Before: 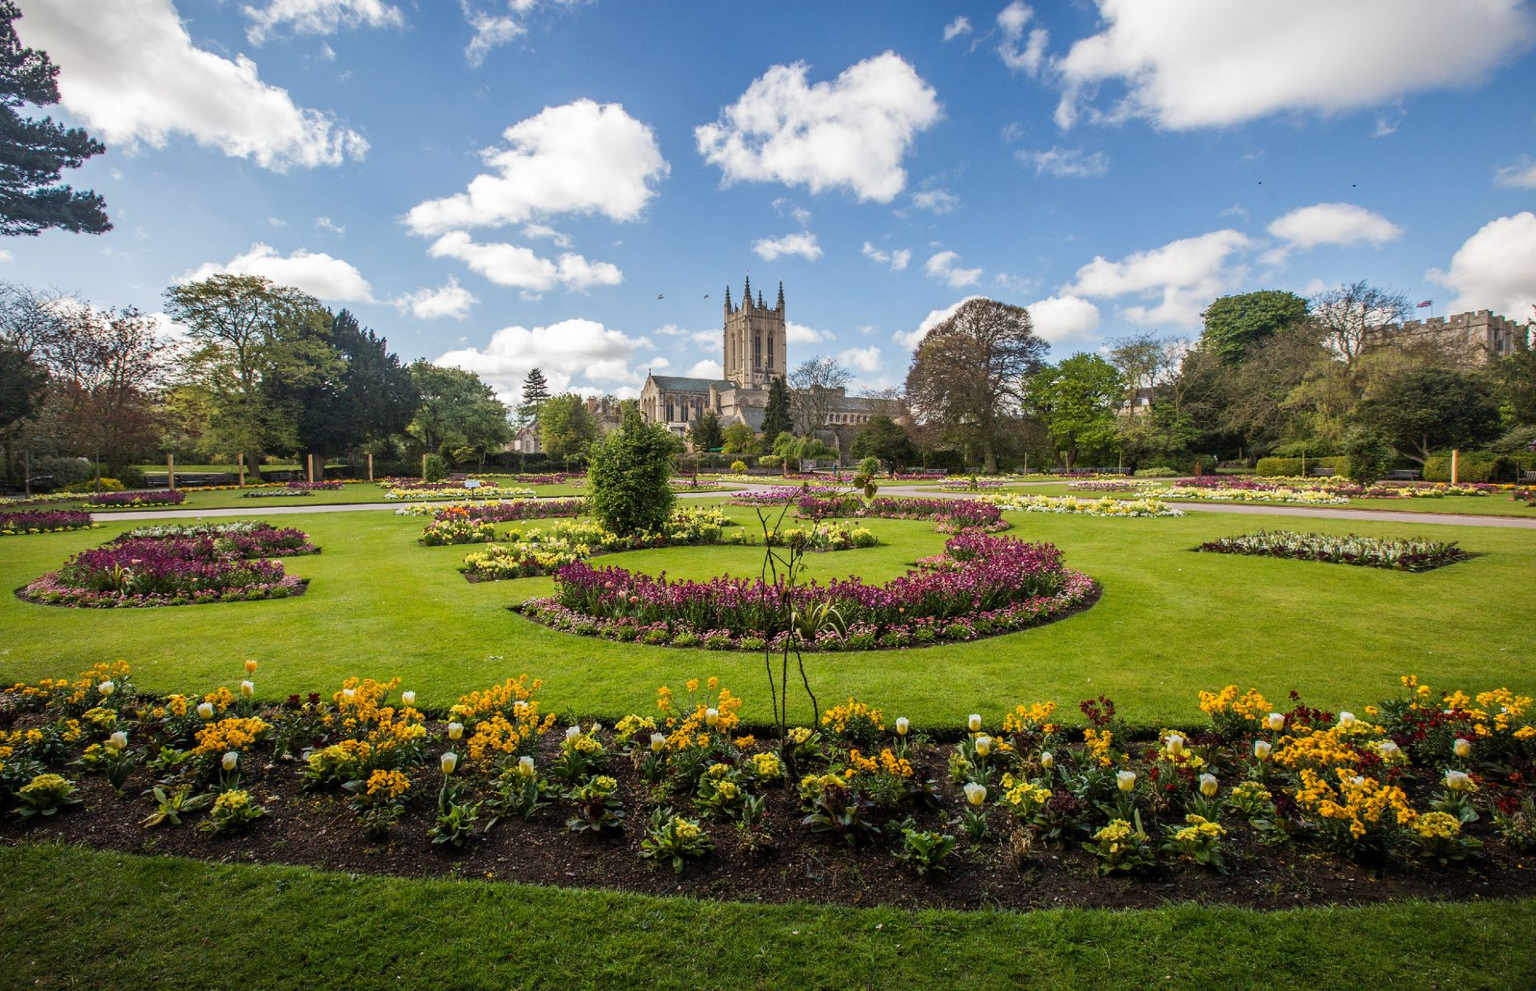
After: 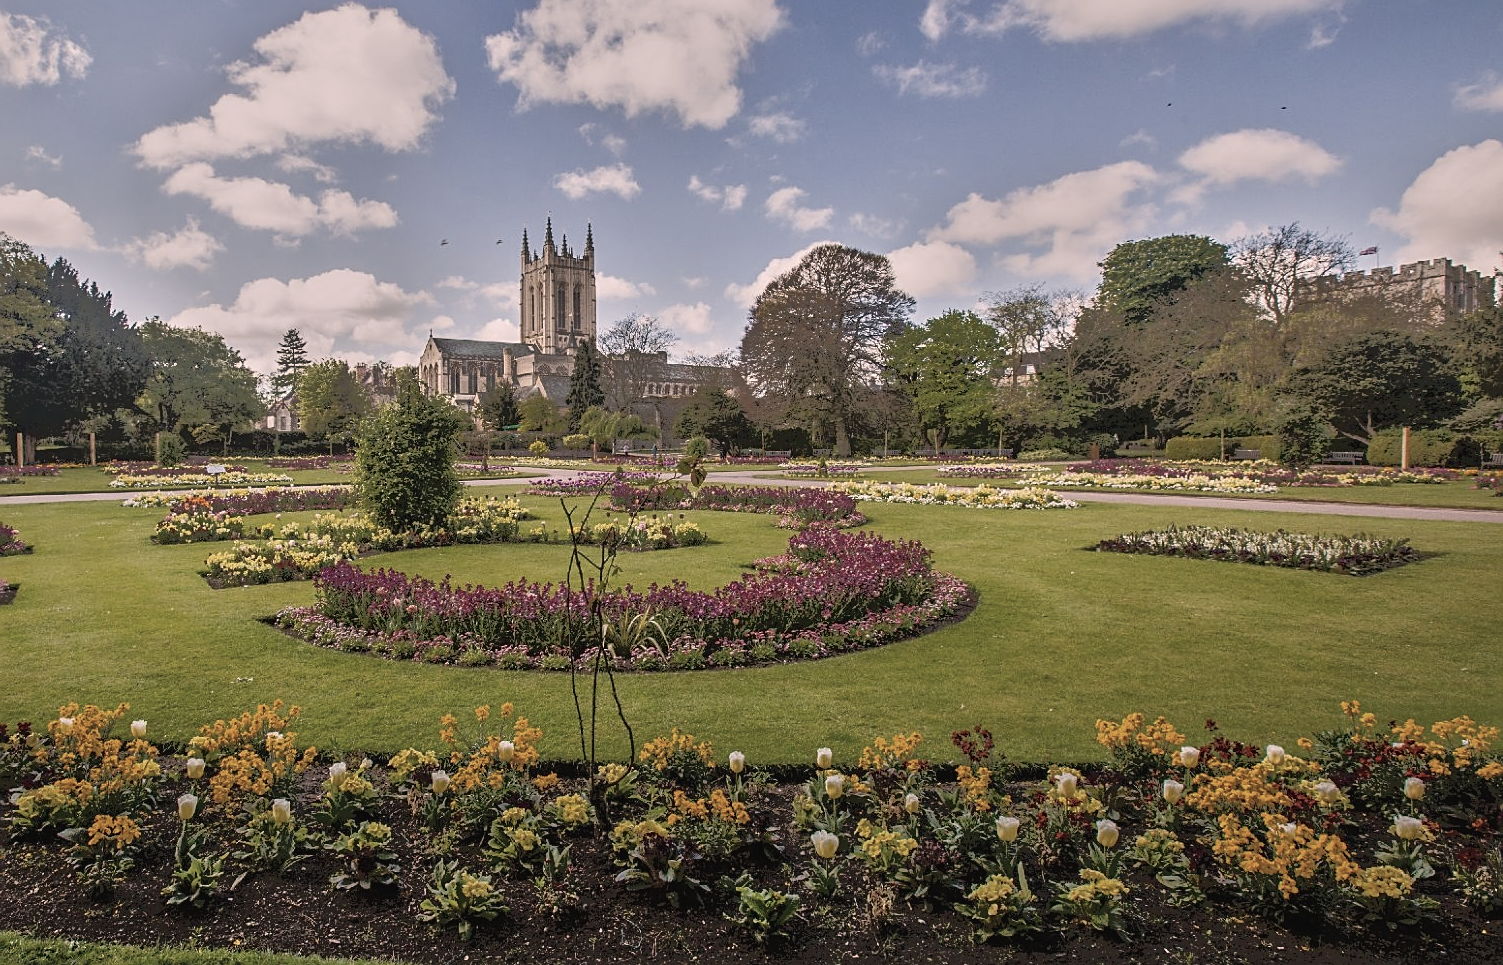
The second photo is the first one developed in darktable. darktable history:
crop: left 19.189%, top 9.818%, right 0%, bottom 9.73%
contrast brightness saturation: contrast -0.054, saturation -0.415
sharpen: on, module defaults
color zones: curves: ch0 [(0, 0.425) (0.143, 0.422) (0.286, 0.42) (0.429, 0.419) (0.571, 0.419) (0.714, 0.42) (0.857, 0.422) (1, 0.425)]
tone equalizer: -7 EV -0.617 EV, -6 EV 1.01 EV, -5 EV -0.445 EV, -4 EV 0.406 EV, -3 EV 0.411 EV, -2 EV 0.127 EV, -1 EV -0.145 EV, +0 EV -0.366 EV
color correction: highlights a* 7.44, highlights b* 3.79
